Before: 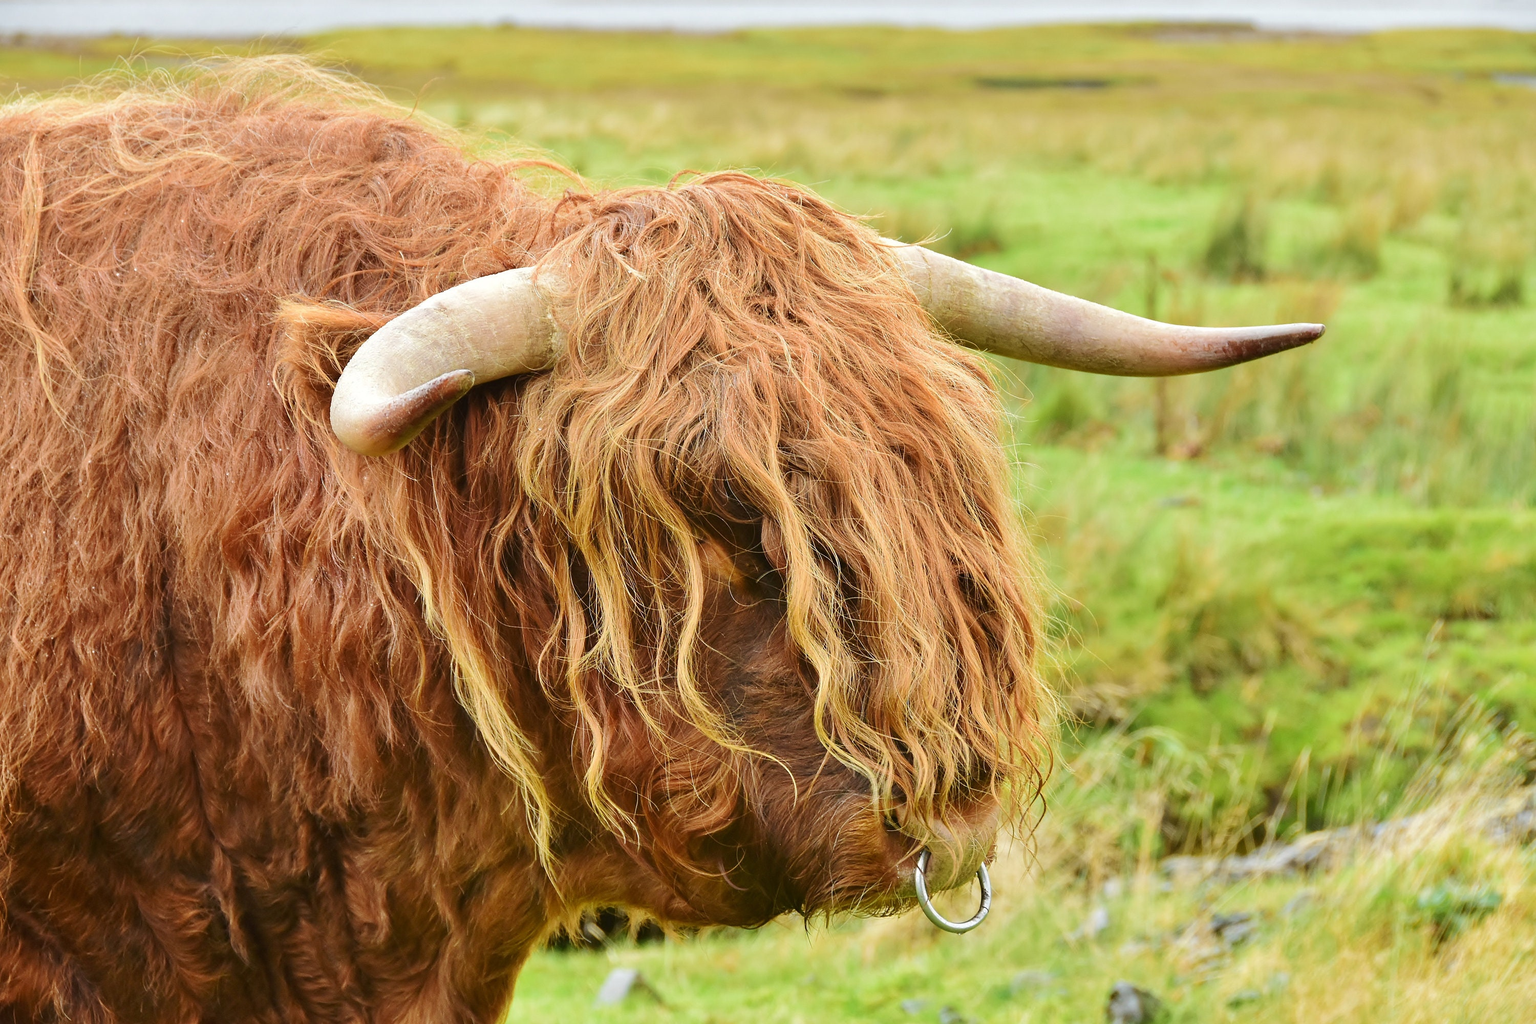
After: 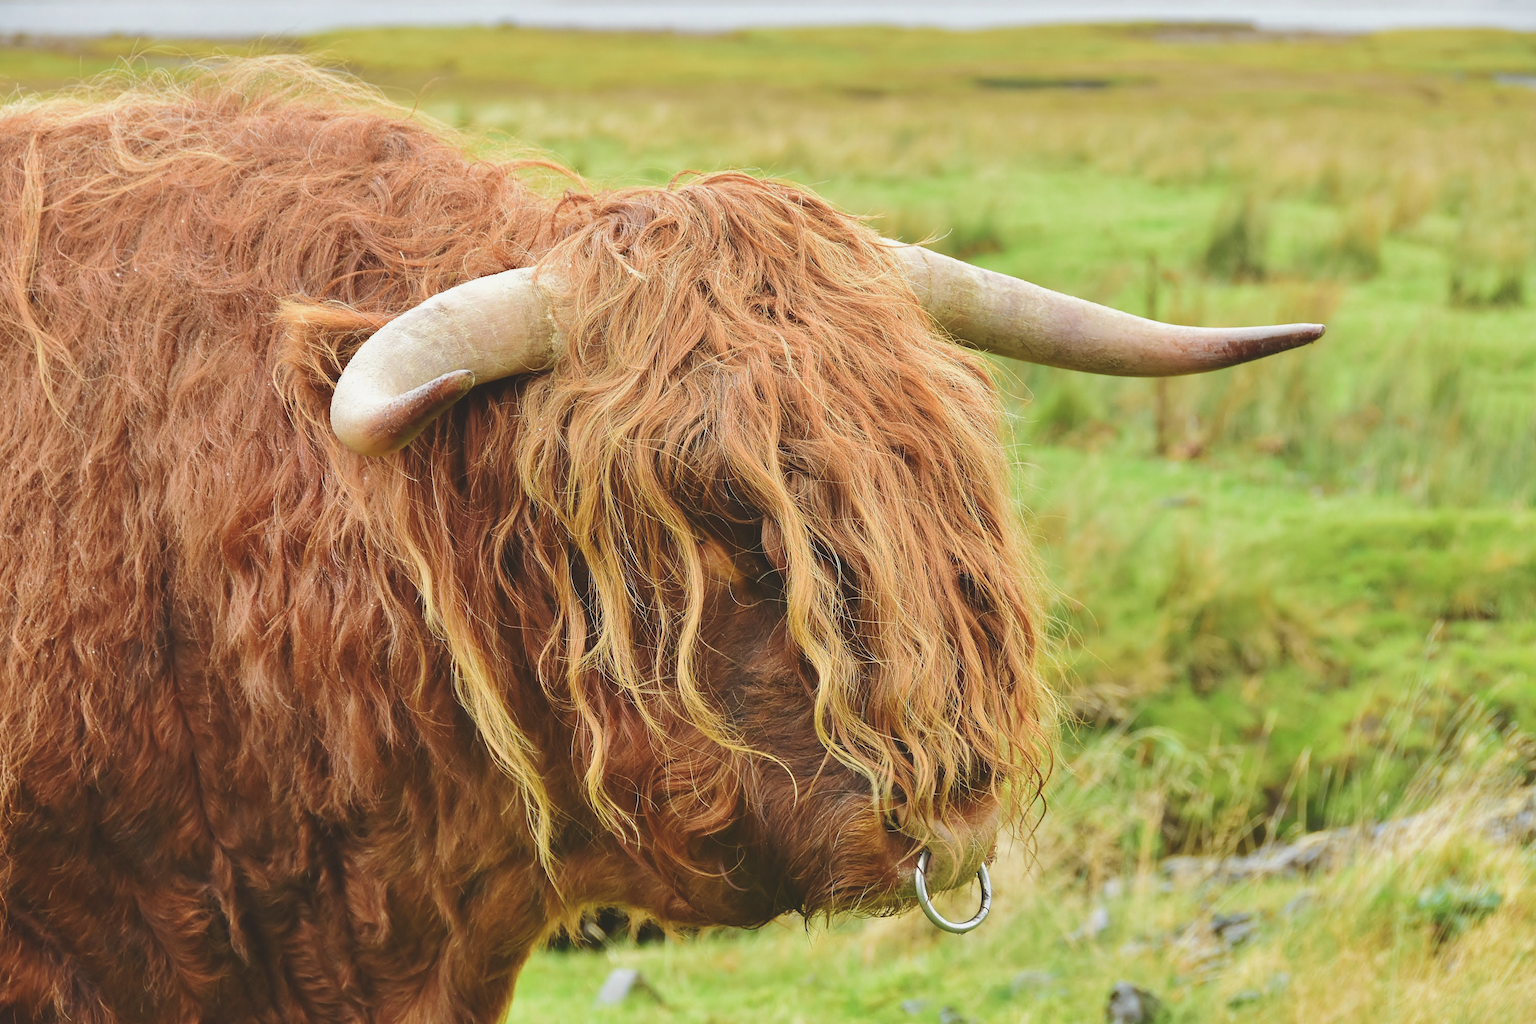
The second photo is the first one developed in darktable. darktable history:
exposure: black level correction -0.015, exposure -0.137 EV, compensate highlight preservation false
